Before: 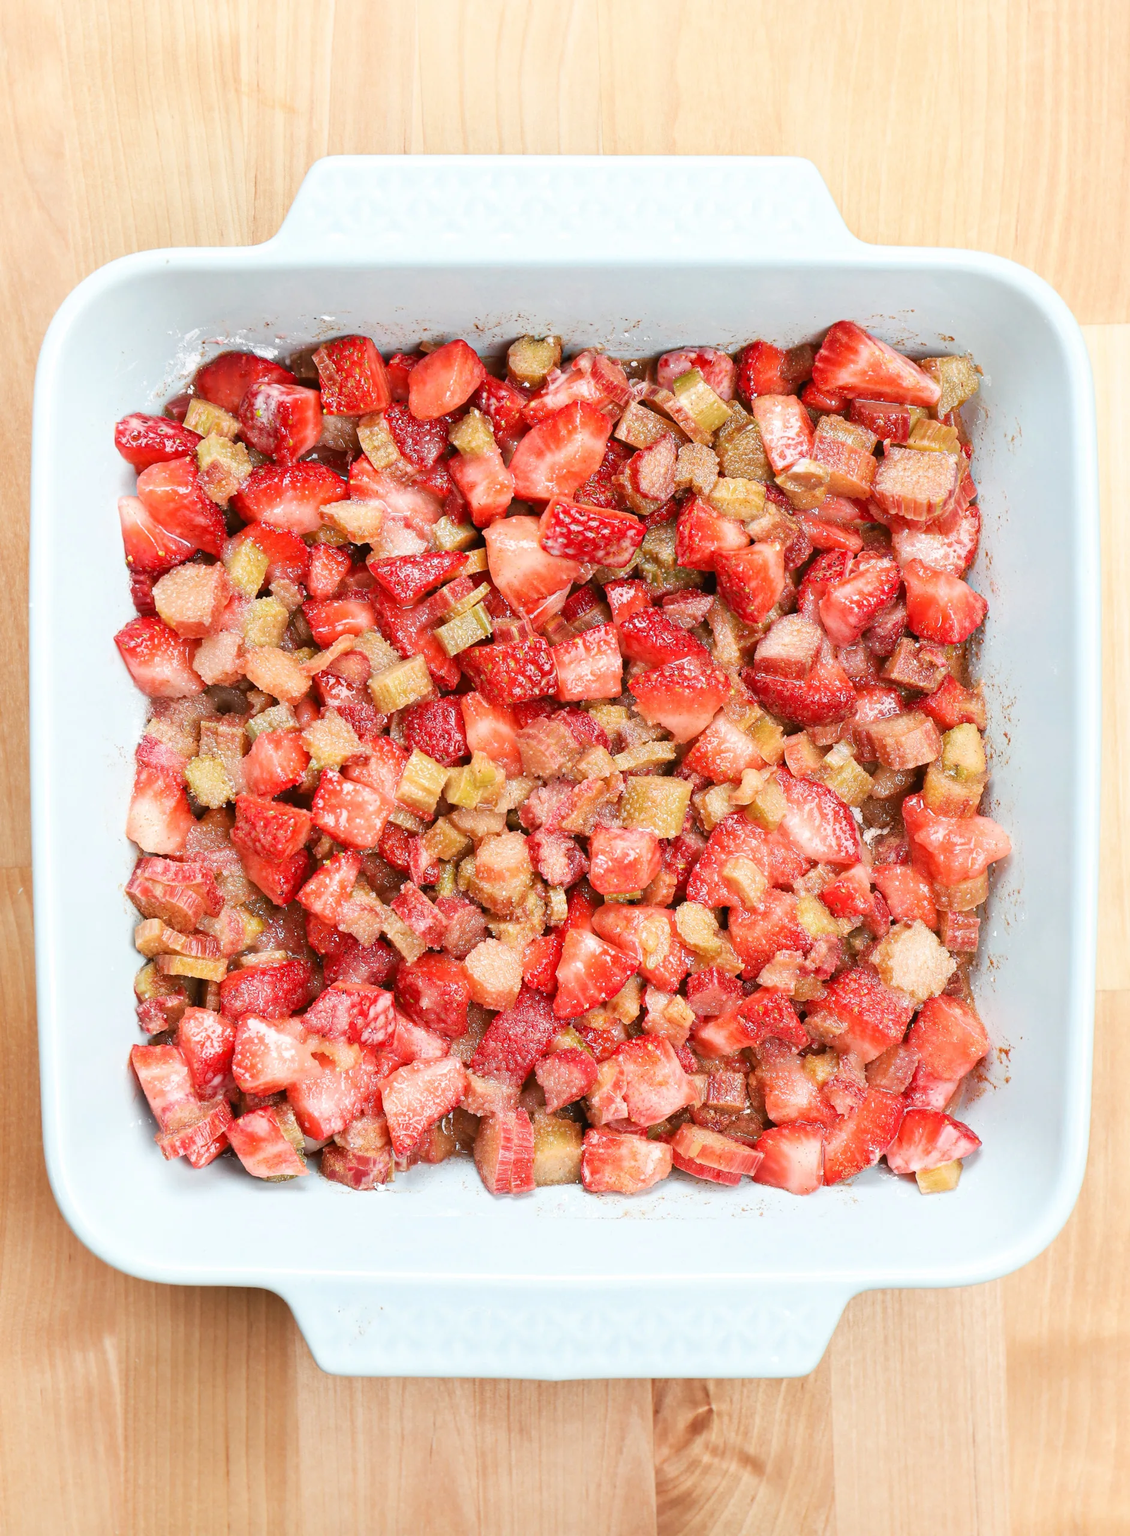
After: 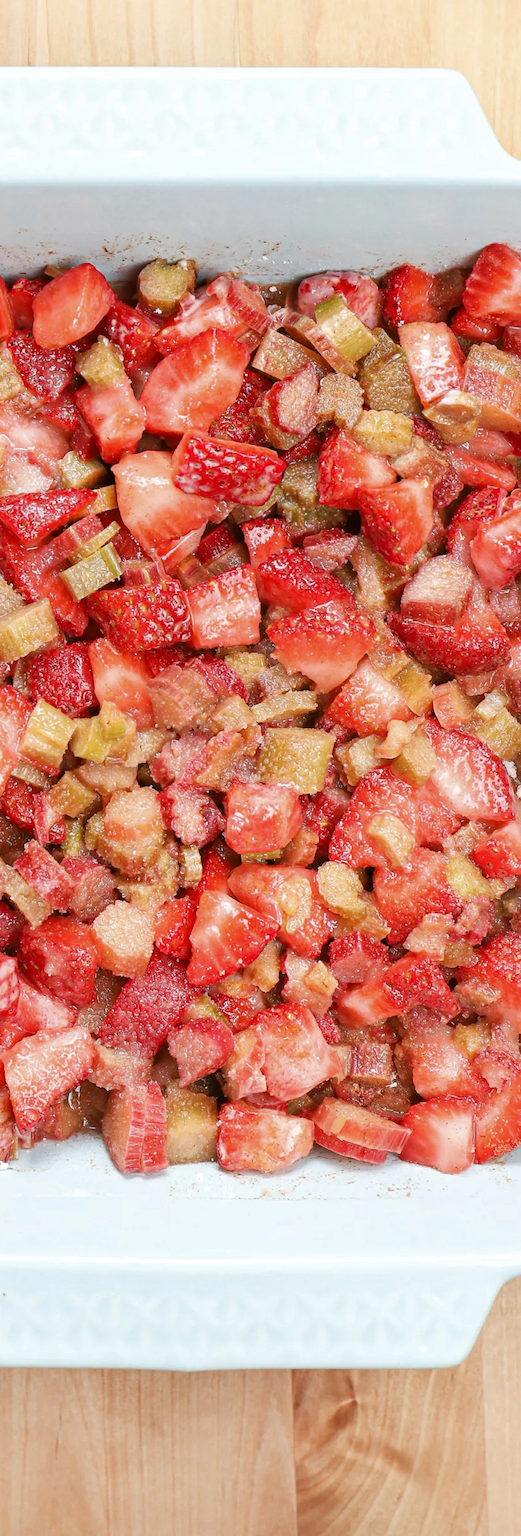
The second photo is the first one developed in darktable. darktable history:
crop: left 33.452%, top 6.025%, right 23.155%
base curve: curves: ch0 [(0, 0) (0.74, 0.67) (1, 1)]
